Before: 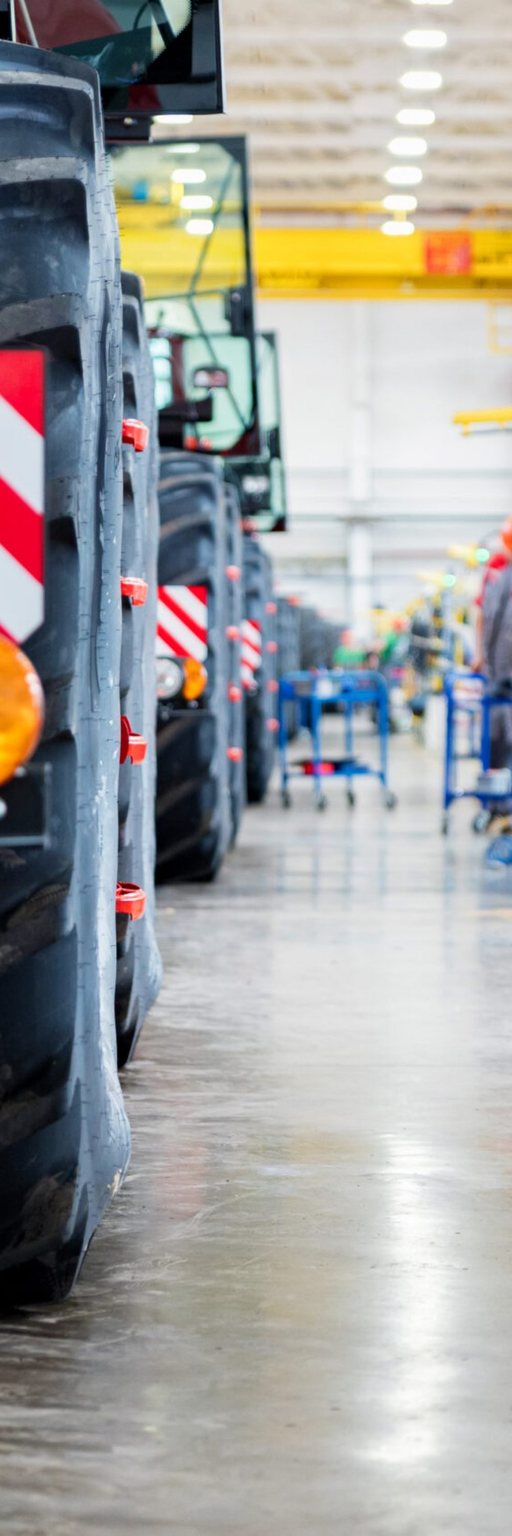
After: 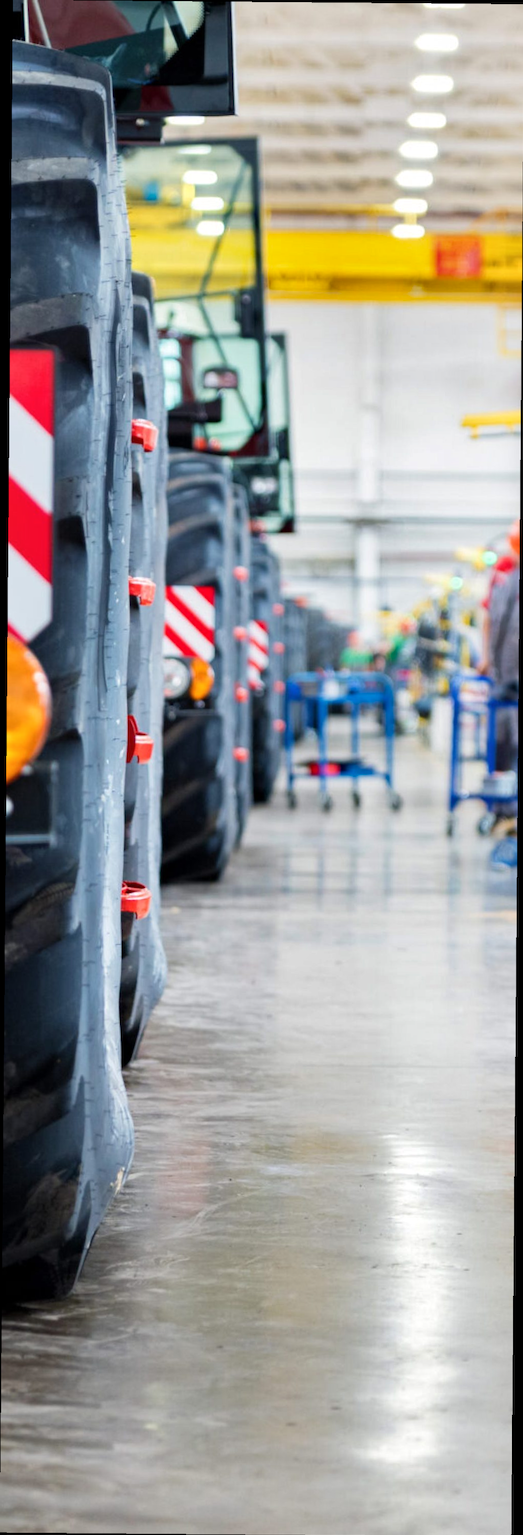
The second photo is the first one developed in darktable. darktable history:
crop and rotate: angle -0.49°
shadows and highlights: shadows 13.59, white point adjustment 1.2, highlights color adjustment 52.77%, soften with gaussian
